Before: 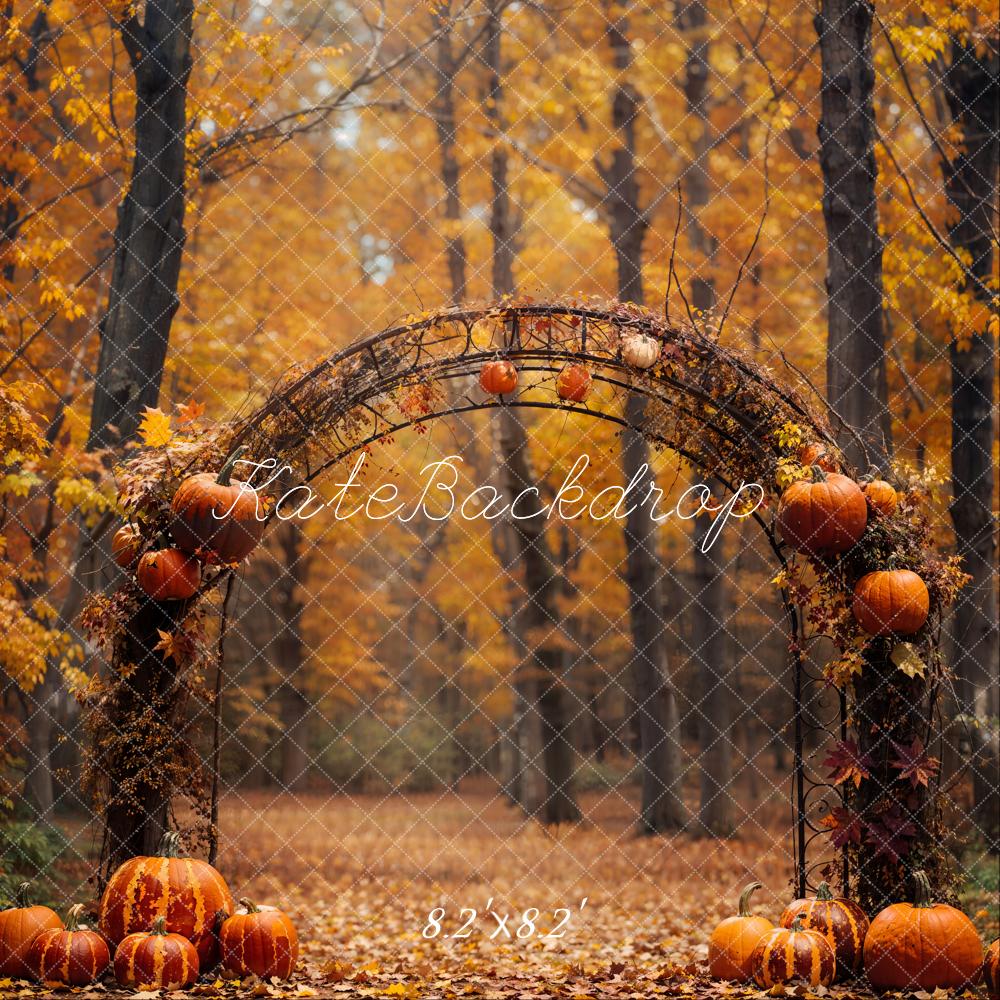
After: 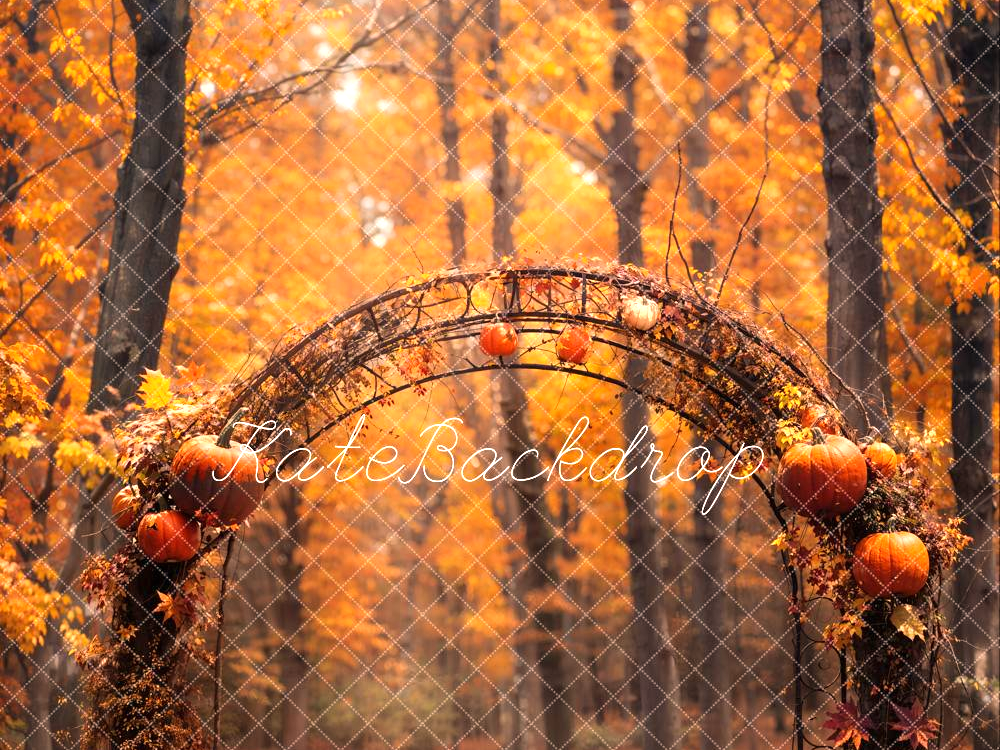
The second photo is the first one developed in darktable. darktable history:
crop: top 3.857%, bottom 21.132%
exposure: black level correction 0, exposure 0.7 EV, compensate exposure bias true, compensate highlight preservation false
white balance: red 1.127, blue 0.943
